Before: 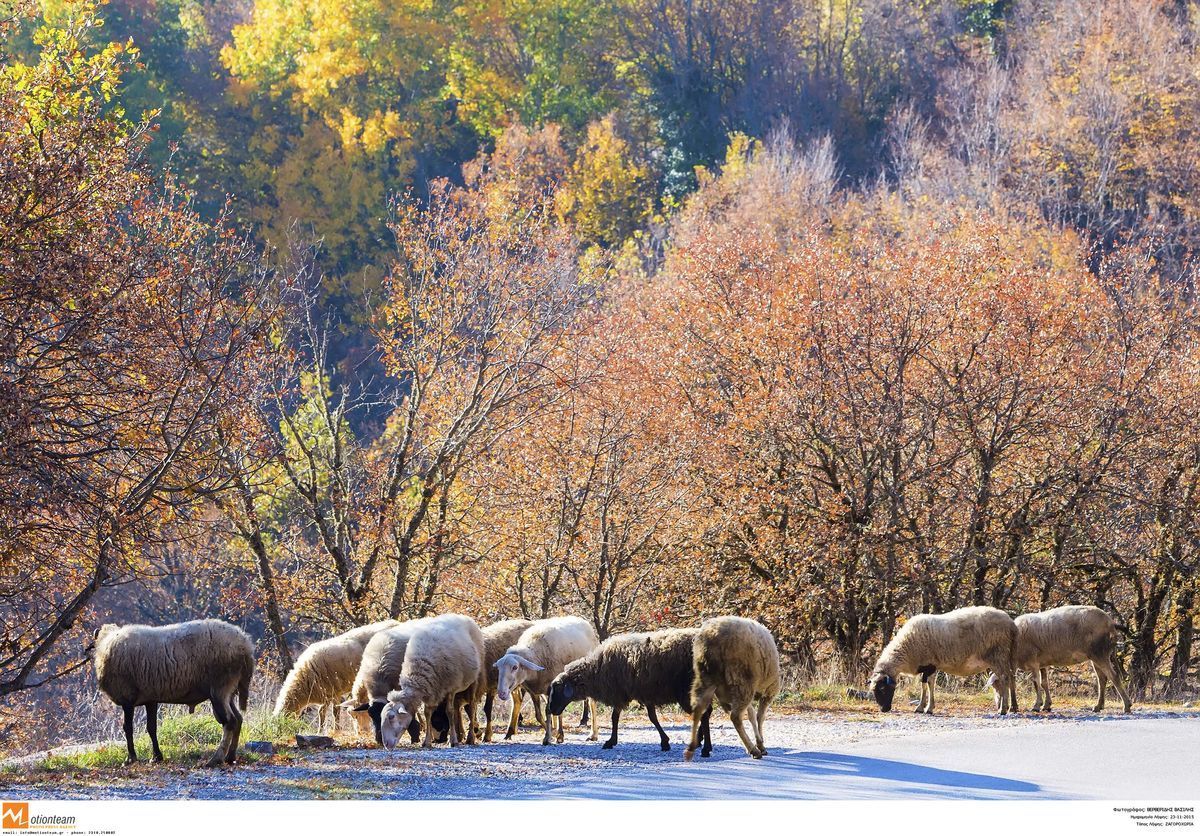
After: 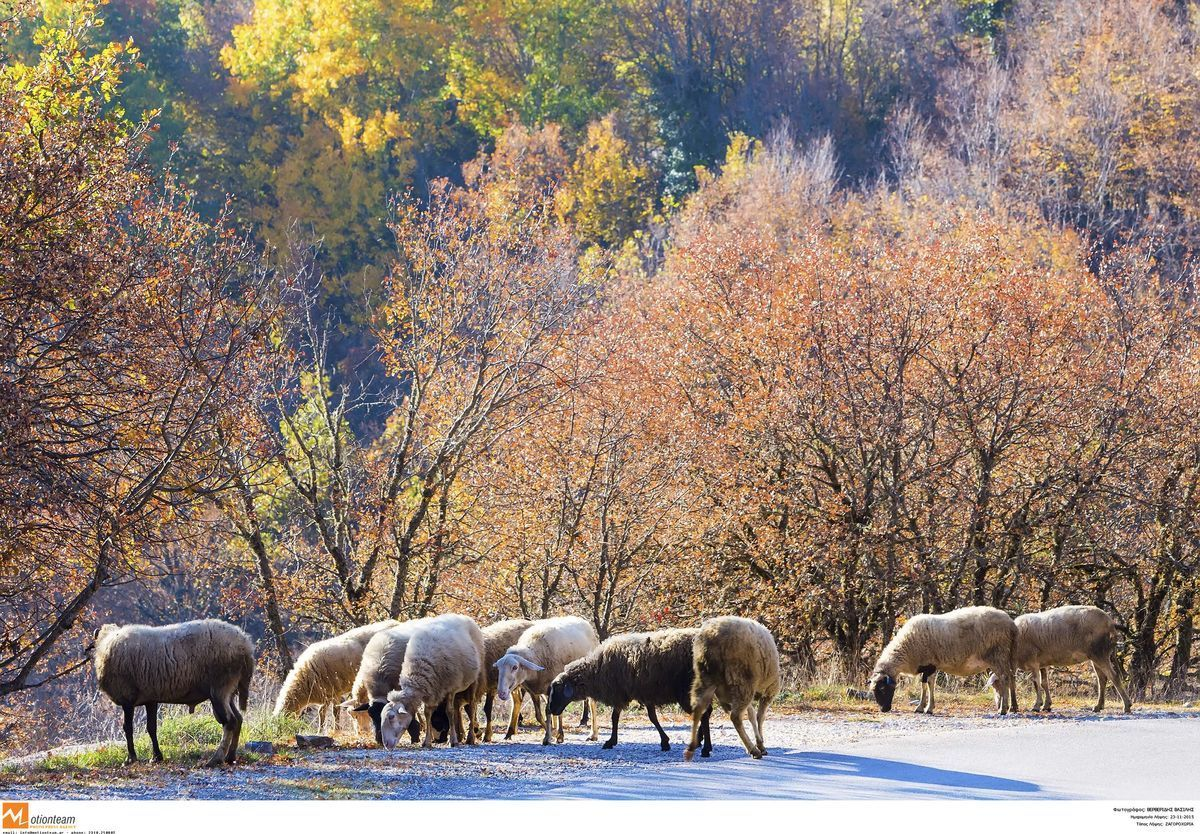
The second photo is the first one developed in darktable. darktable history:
crop: top 0.05%, bottom 0.098%
white balance: red 1, blue 1
